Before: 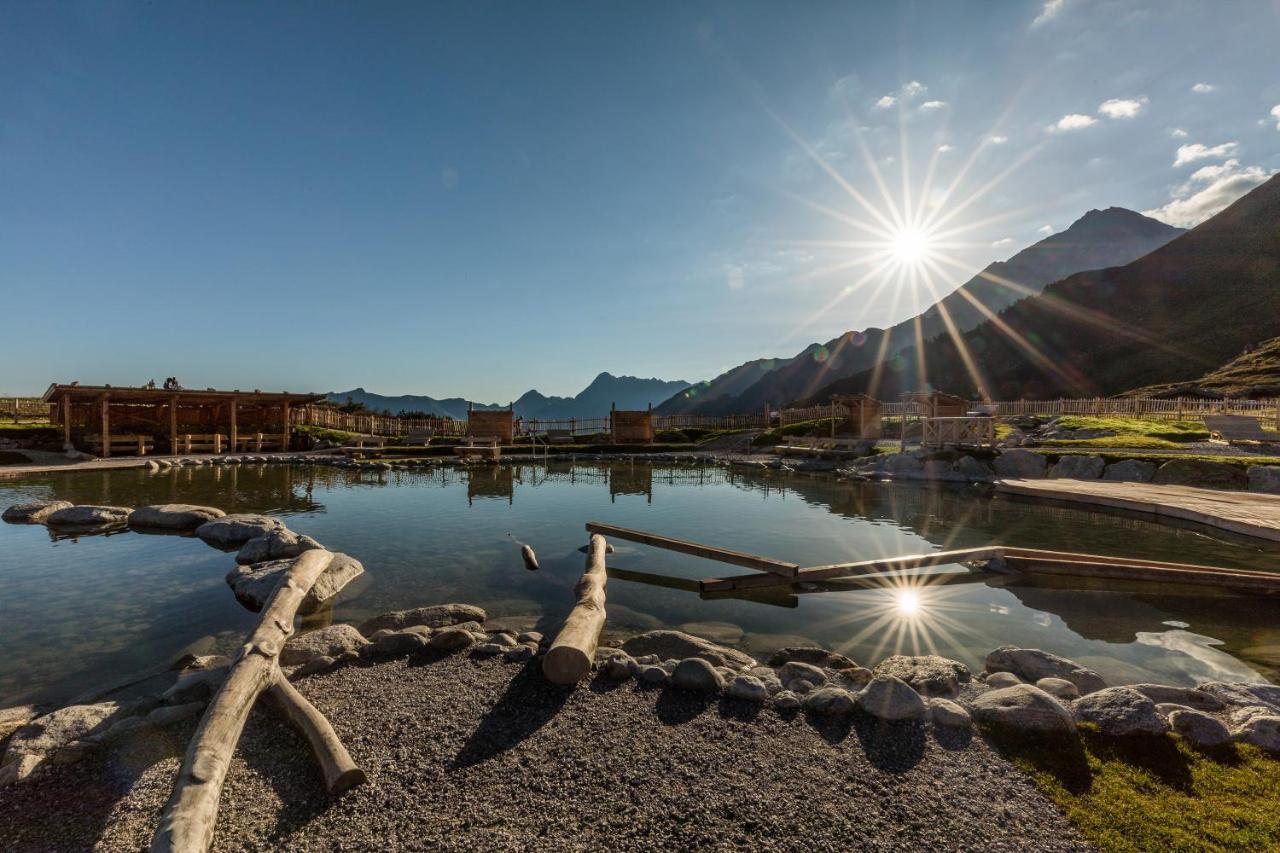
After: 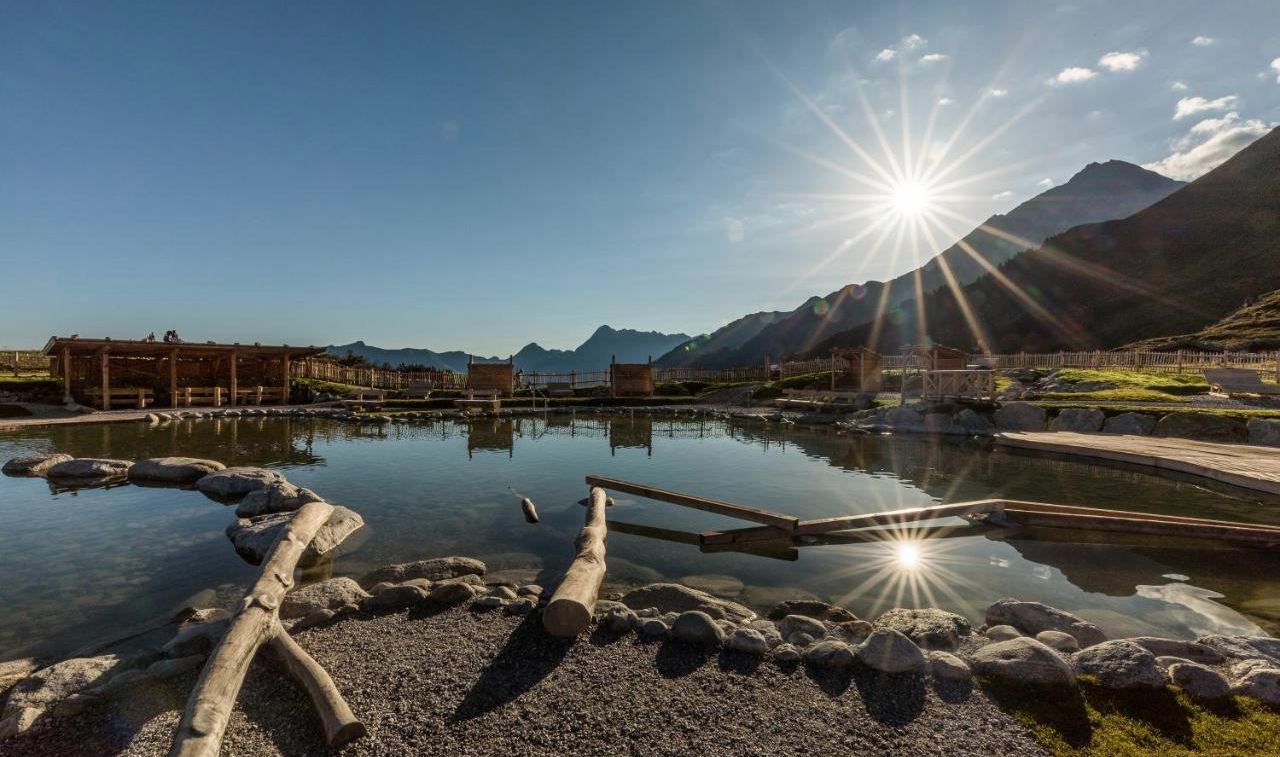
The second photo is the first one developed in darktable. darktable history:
crop and rotate: top 5.609%, bottom 5.609%
contrast brightness saturation: saturation -0.05
